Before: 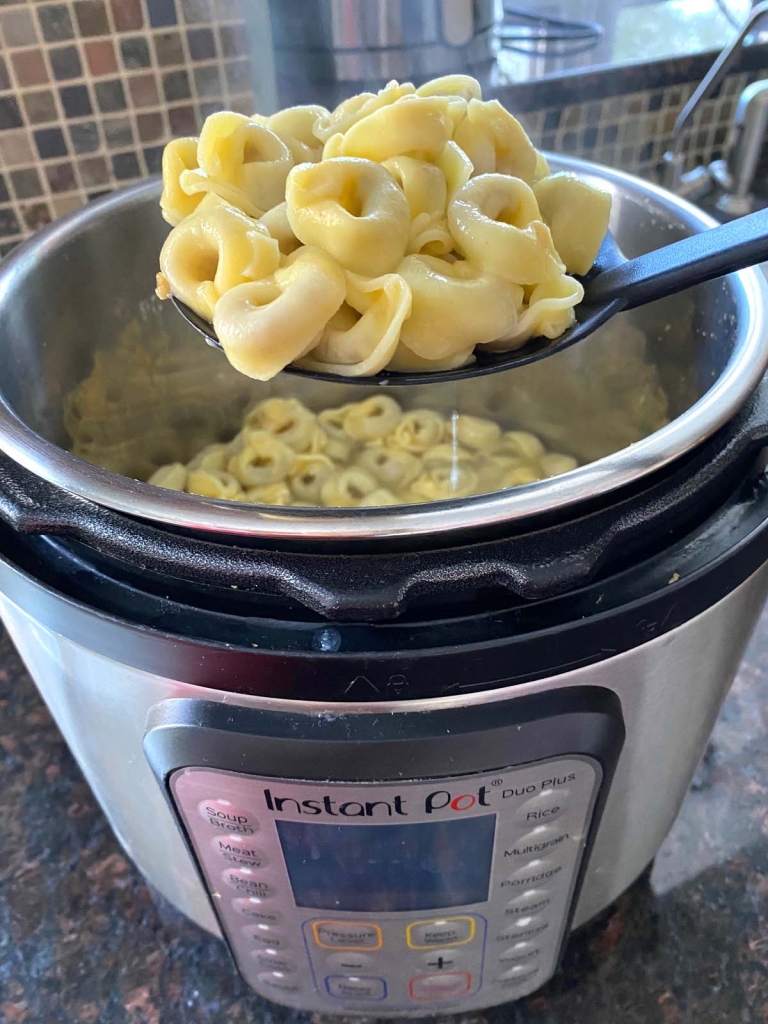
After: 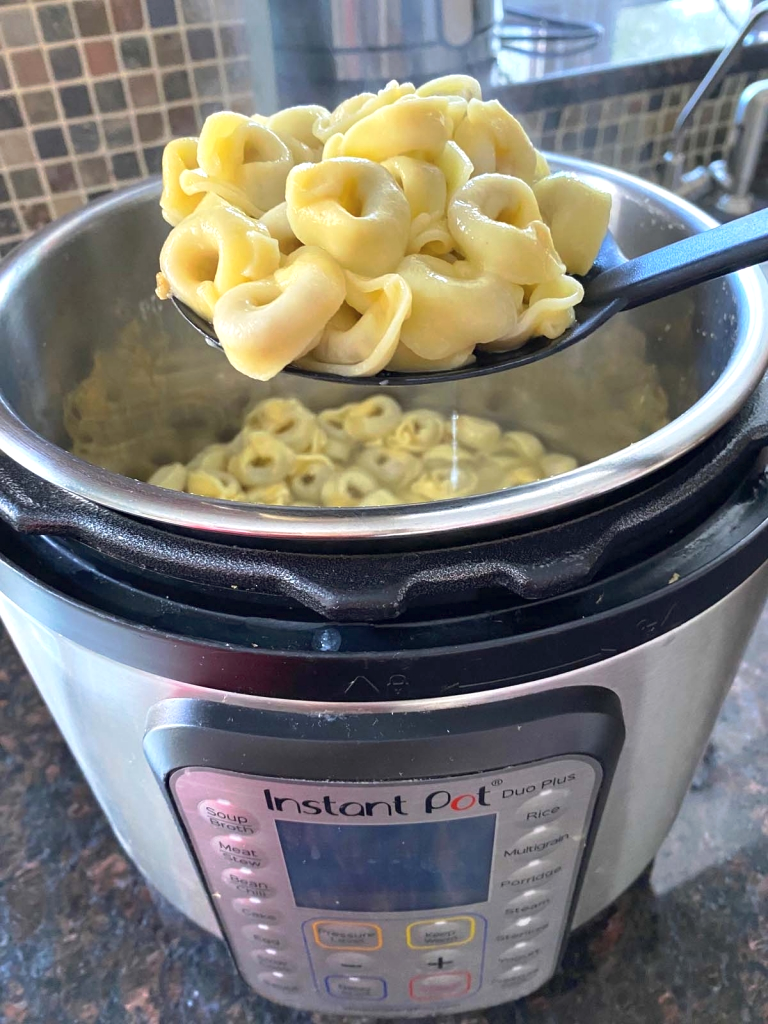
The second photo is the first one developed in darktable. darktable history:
tone curve: curves: ch0 [(0, 0) (0.003, 0.005) (0.011, 0.019) (0.025, 0.04) (0.044, 0.064) (0.069, 0.095) (0.1, 0.129) (0.136, 0.169) (0.177, 0.207) (0.224, 0.247) (0.277, 0.298) (0.335, 0.354) (0.399, 0.416) (0.468, 0.478) (0.543, 0.553) (0.623, 0.634) (0.709, 0.709) (0.801, 0.817) (0.898, 0.912) (1, 1)], preserve colors none
exposure: exposure 0.202 EV, compensate exposure bias true, compensate highlight preservation false
